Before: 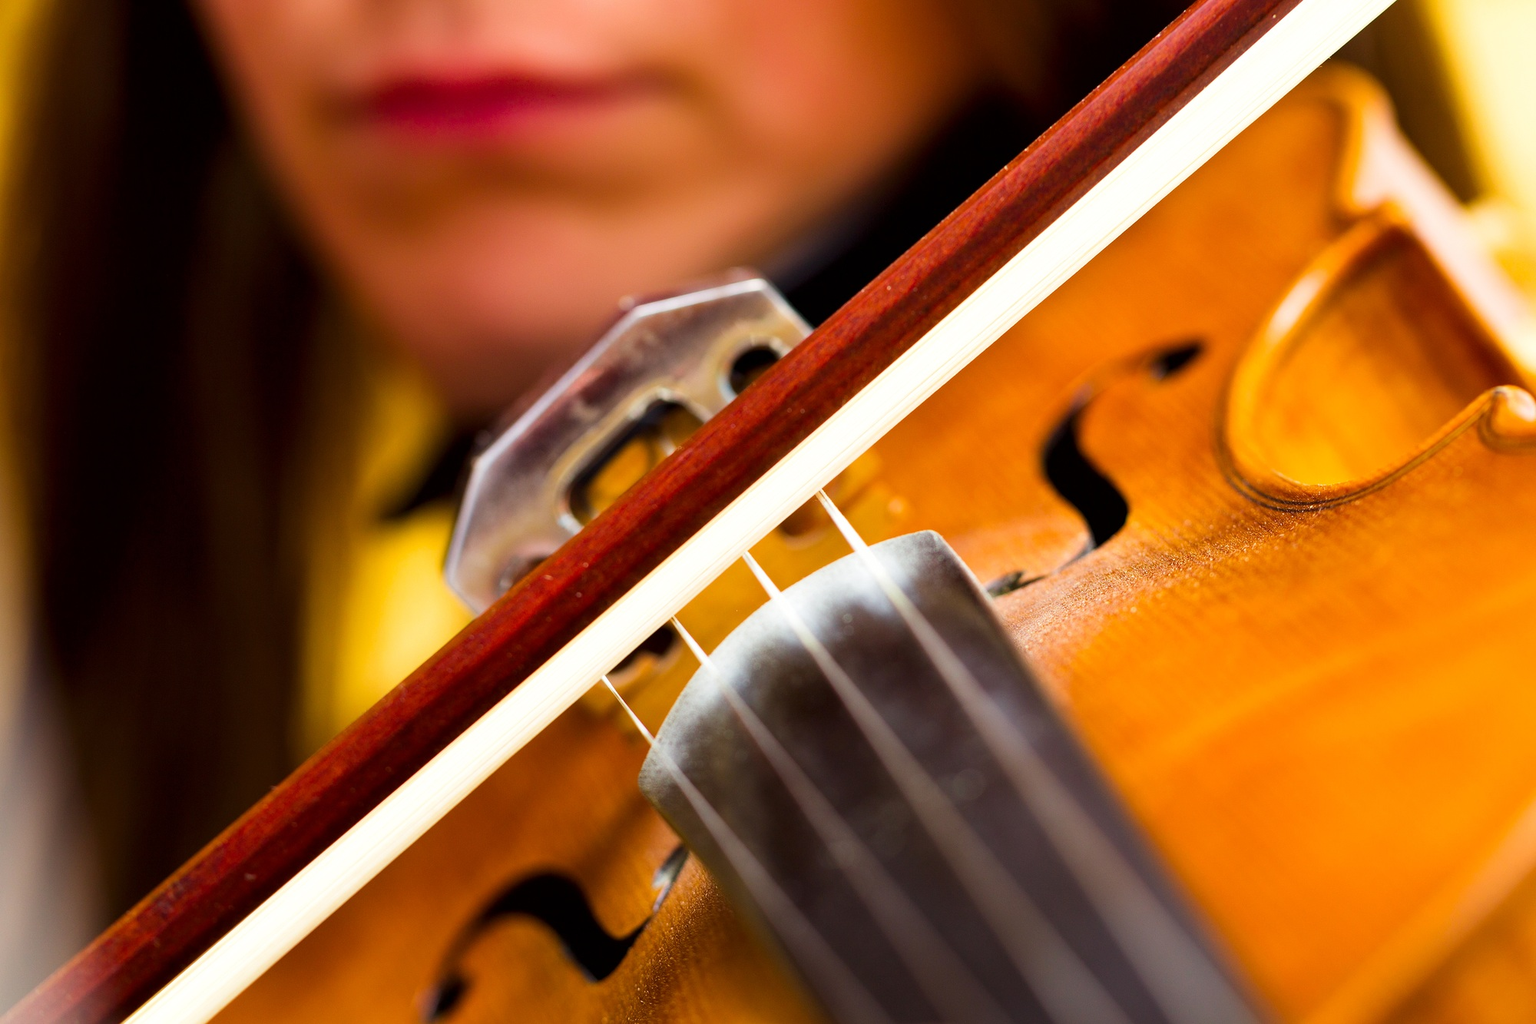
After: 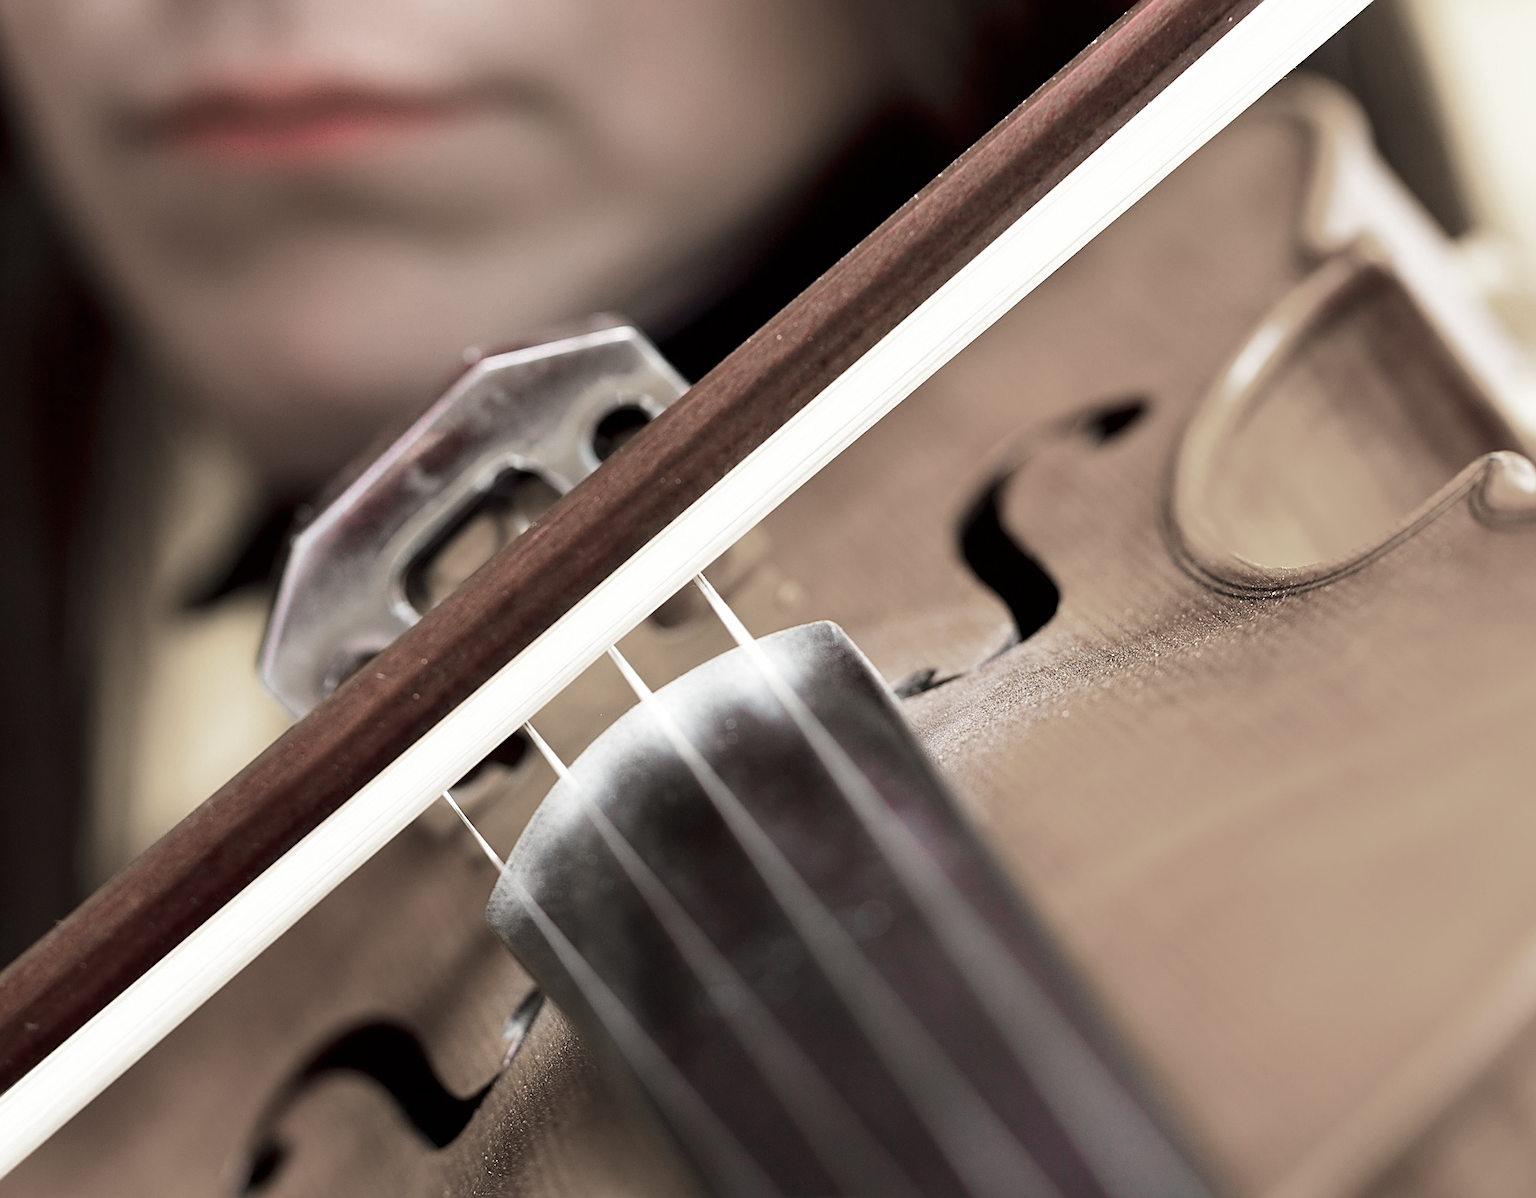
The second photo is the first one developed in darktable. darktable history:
color zones: curves: ch0 [(0, 0.6) (0.129, 0.508) (0.193, 0.483) (0.429, 0.5) (0.571, 0.5) (0.714, 0.5) (0.857, 0.5) (1, 0.6)]; ch1 [(0, 0.481) (0.112, 0.245) (0.213, 0.223) (0.429, 0.233) (0.571, 0.231) (0.683, 0.242) (0.857, 0.296) (1, 0.481)], mix 42.57%
crop and rotate: left 14.564%
sharpen: on, module defaults
